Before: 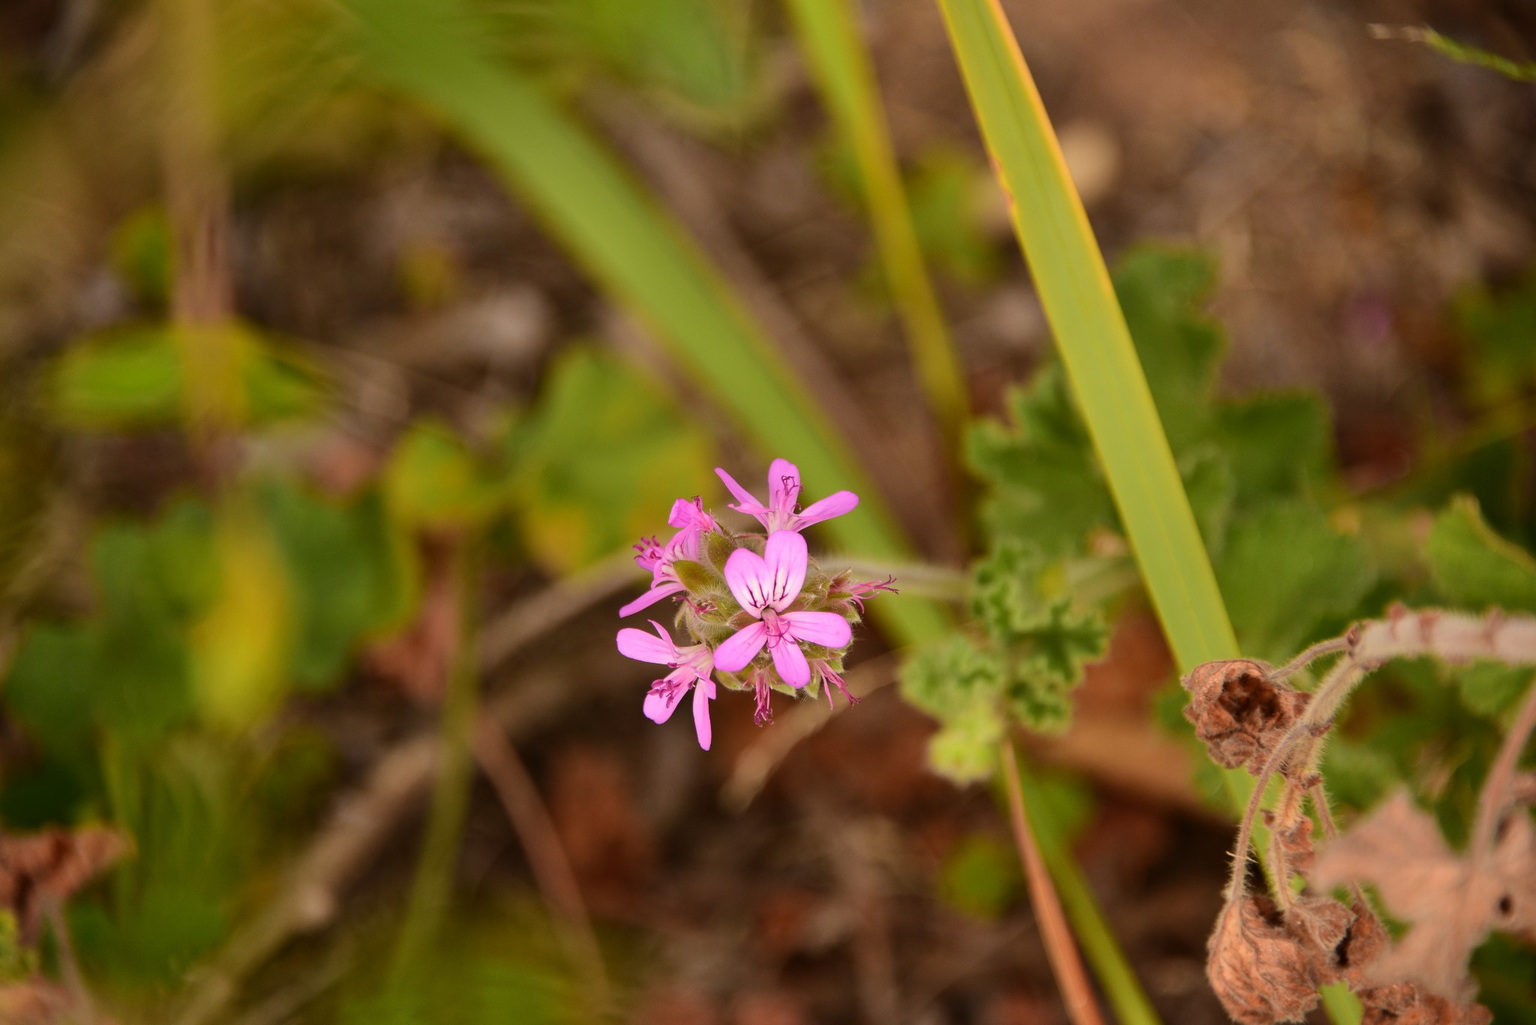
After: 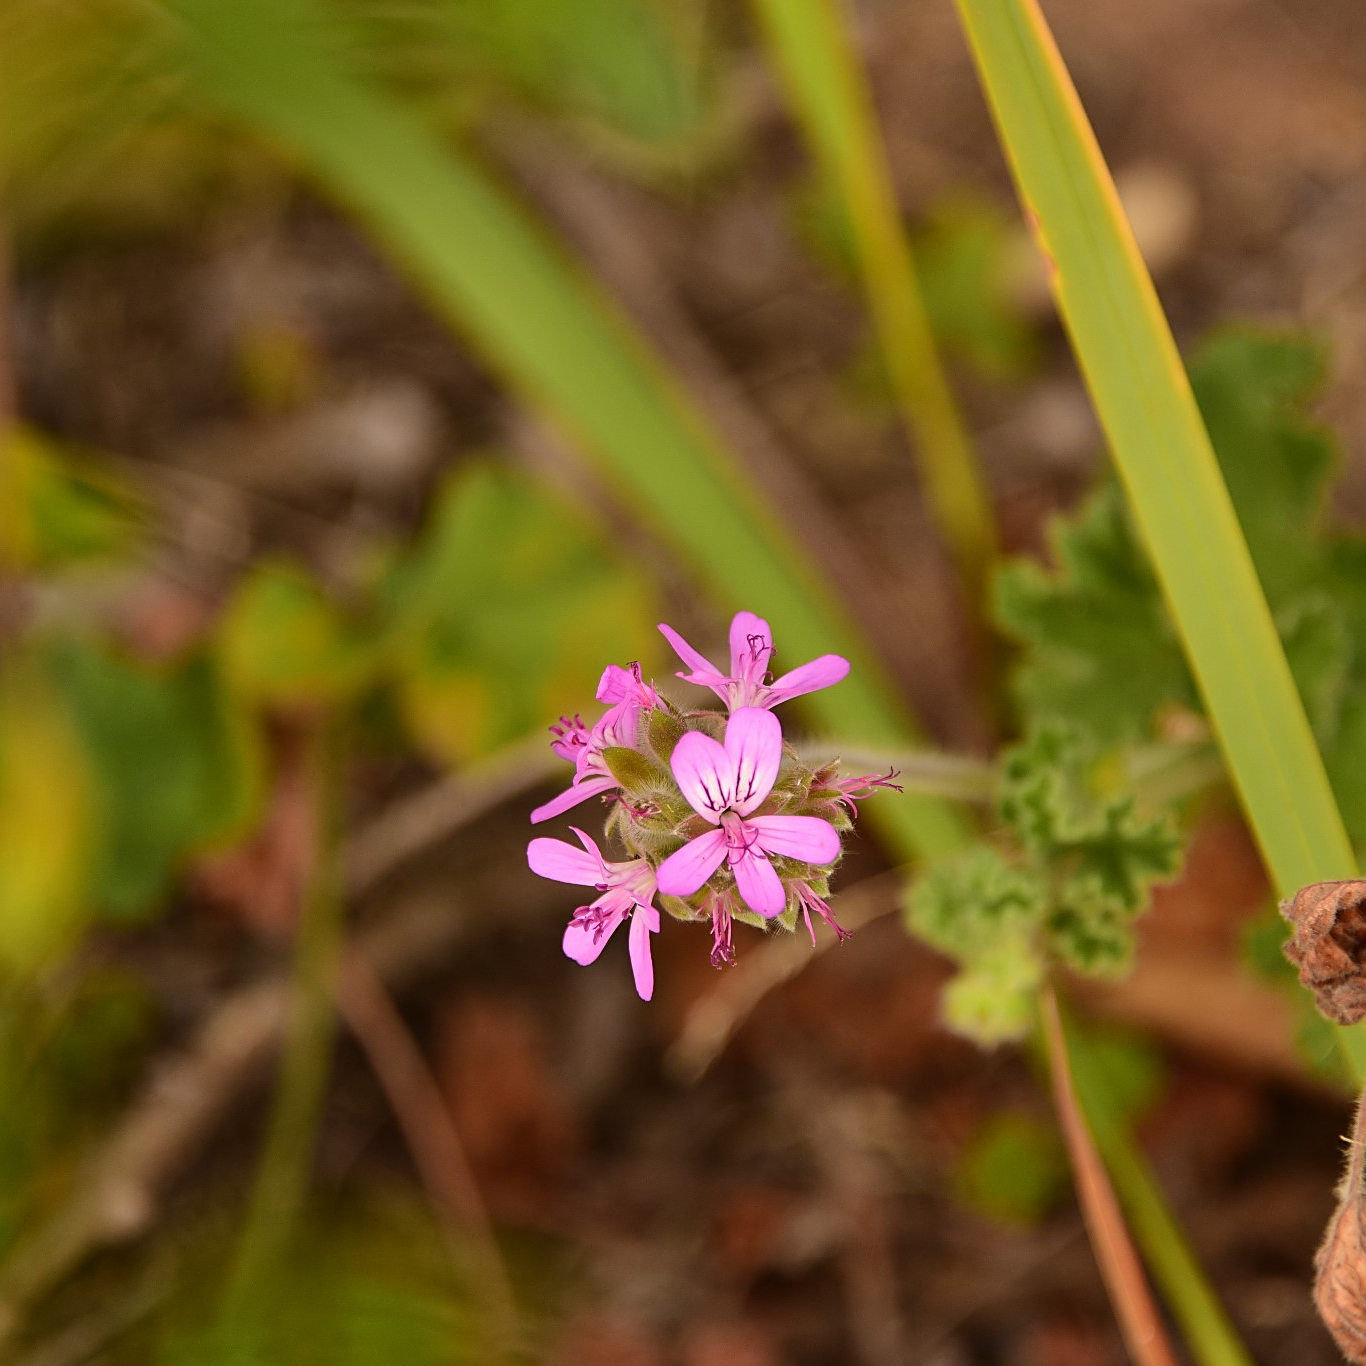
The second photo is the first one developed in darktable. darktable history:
crop and rotate: left 14.437%, right 18.834%
sharpen: on, module defaults
